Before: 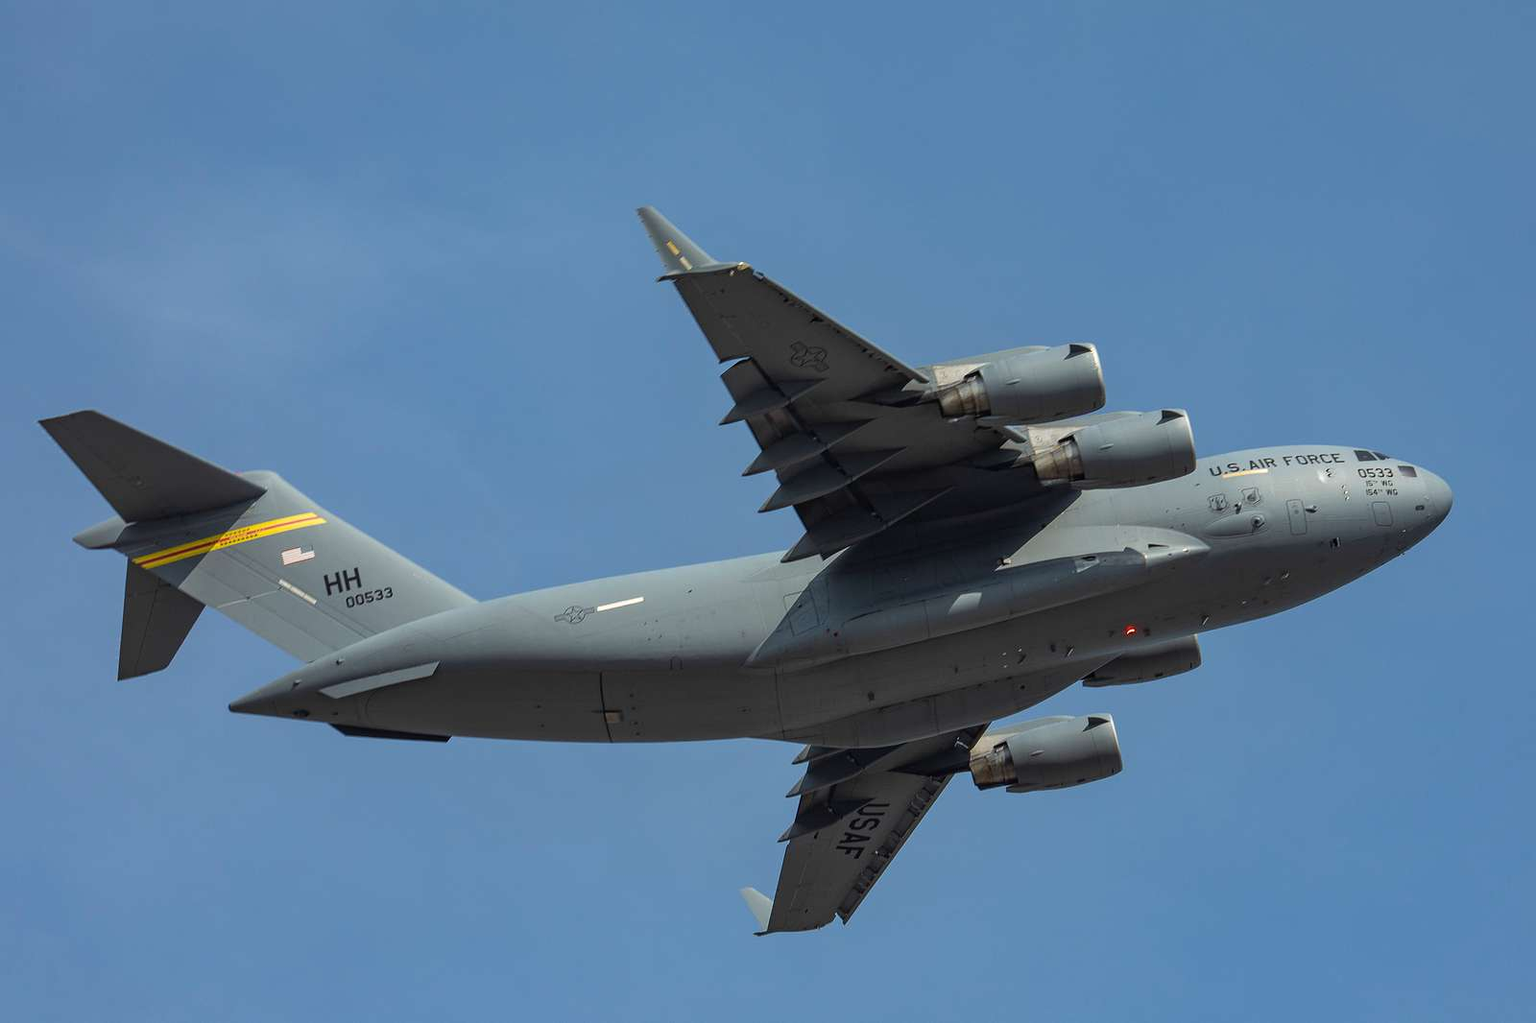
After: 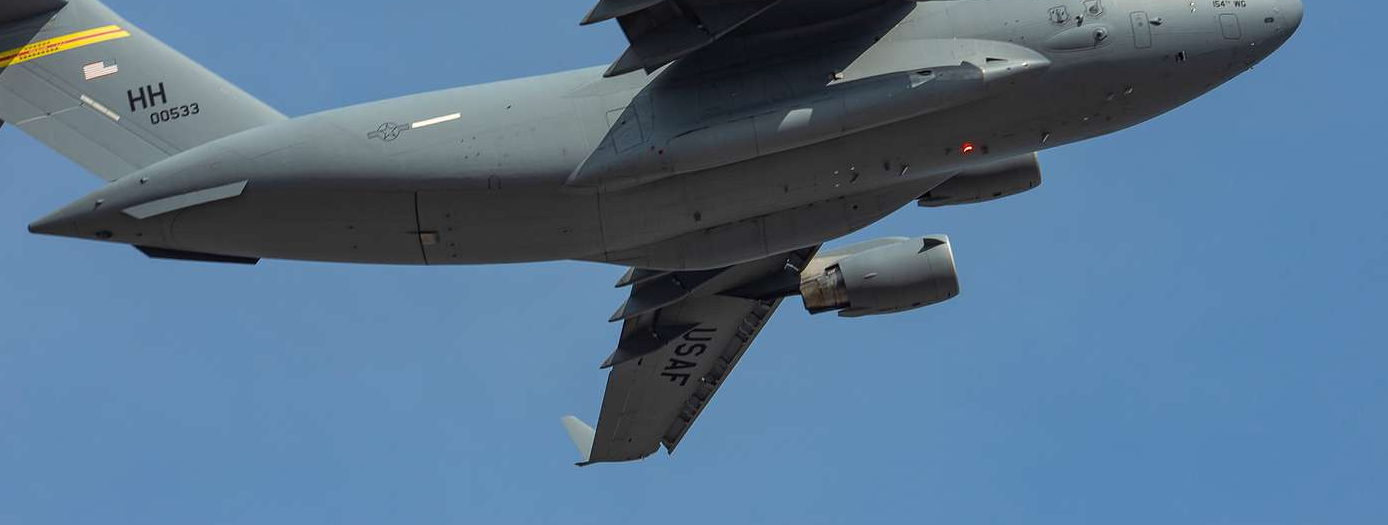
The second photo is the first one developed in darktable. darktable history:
crop and rotate: left 13.246%, top 47.825%, bottom 2.915%
